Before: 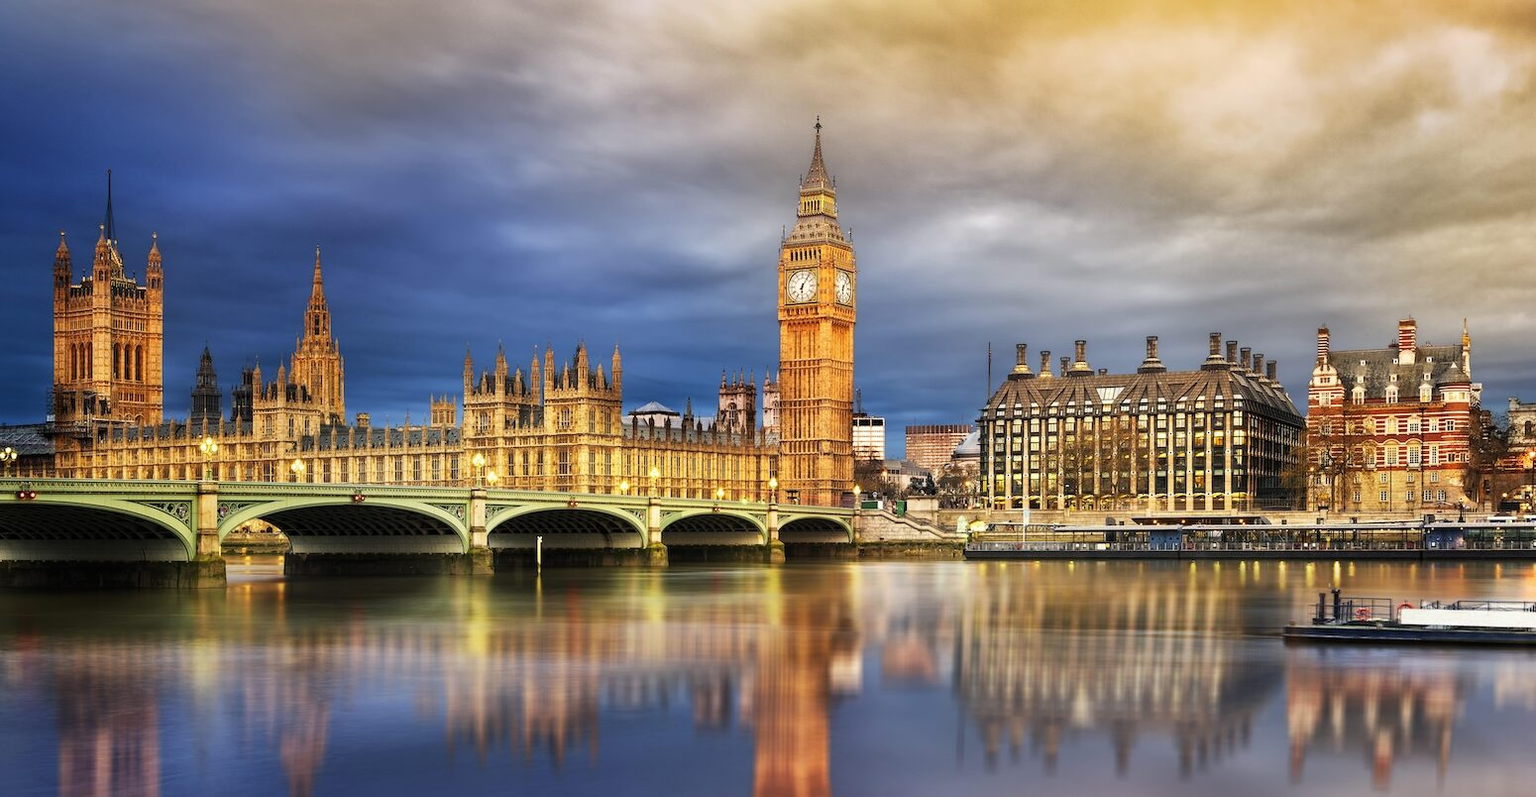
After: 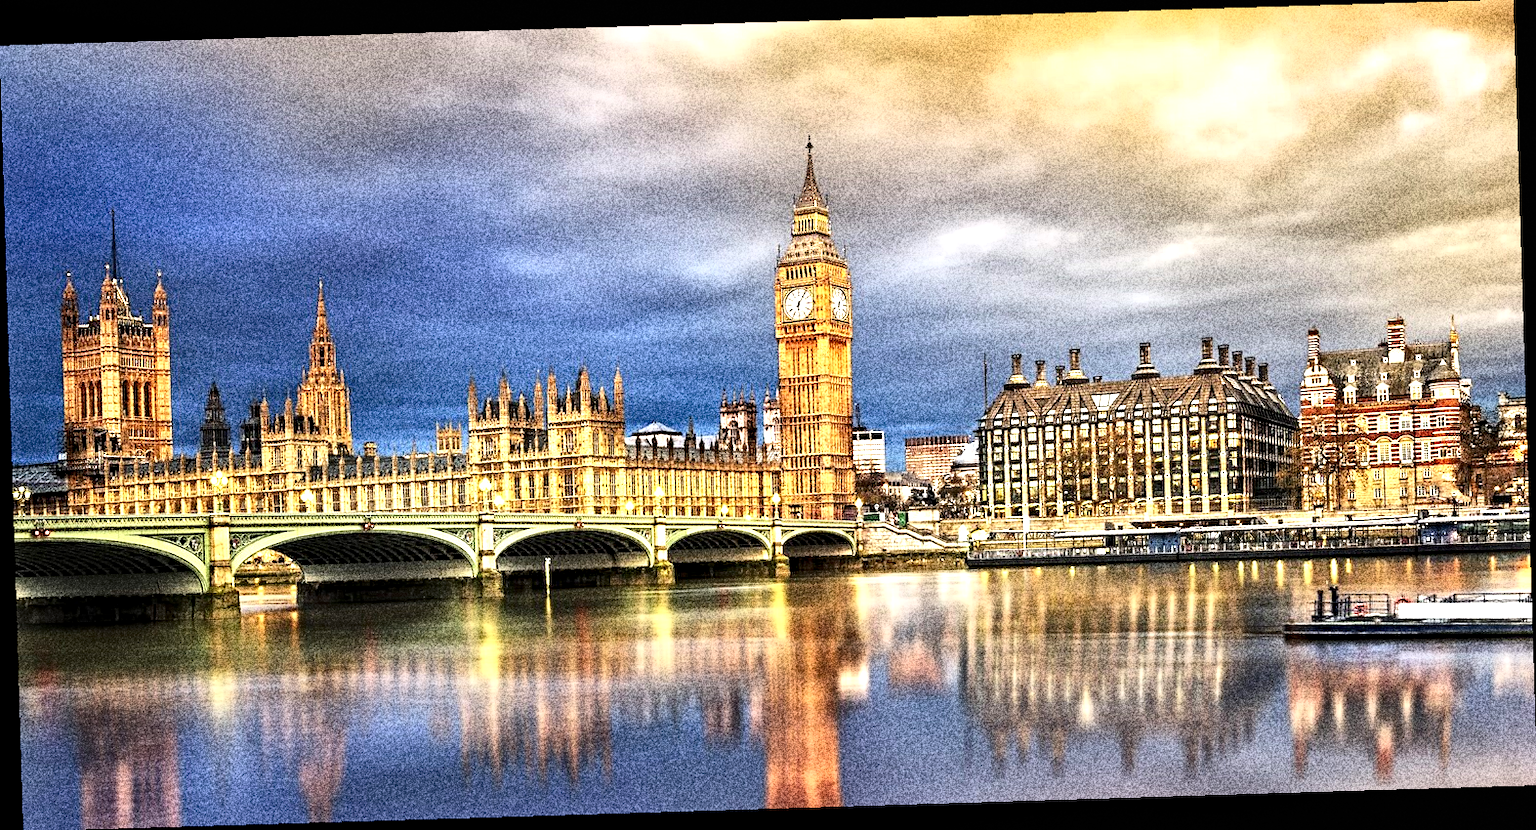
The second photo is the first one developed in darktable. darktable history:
rotate and perspective: rotation -1.75°, automatic cropping off
grain: coarseness 30.02 ISO, strength 100%
contrast equalizer: octaves 7, y [[0.5, 0.542, 0.583, 0.625, 0.667, 0.708], [0.5 ×6], [0.5 ×6], [0 ×6], [0 ×6]]
exposure: black level correction 0, exposure 0.7 EV, compensate exposure bias true, compensate highlight preservation false
